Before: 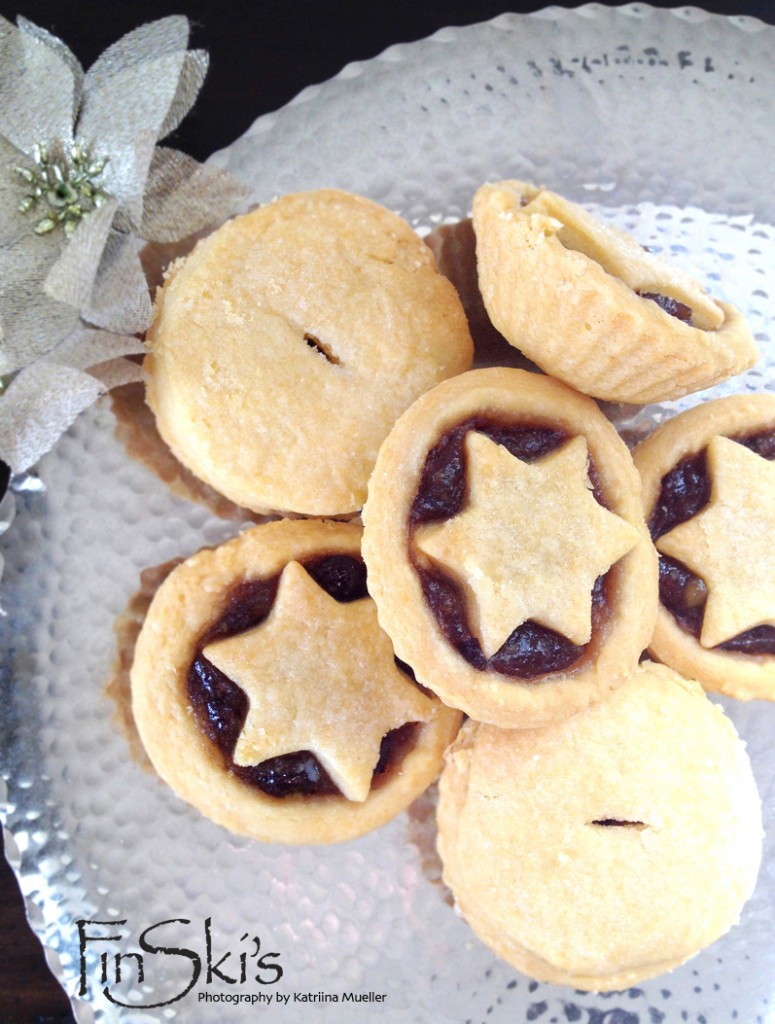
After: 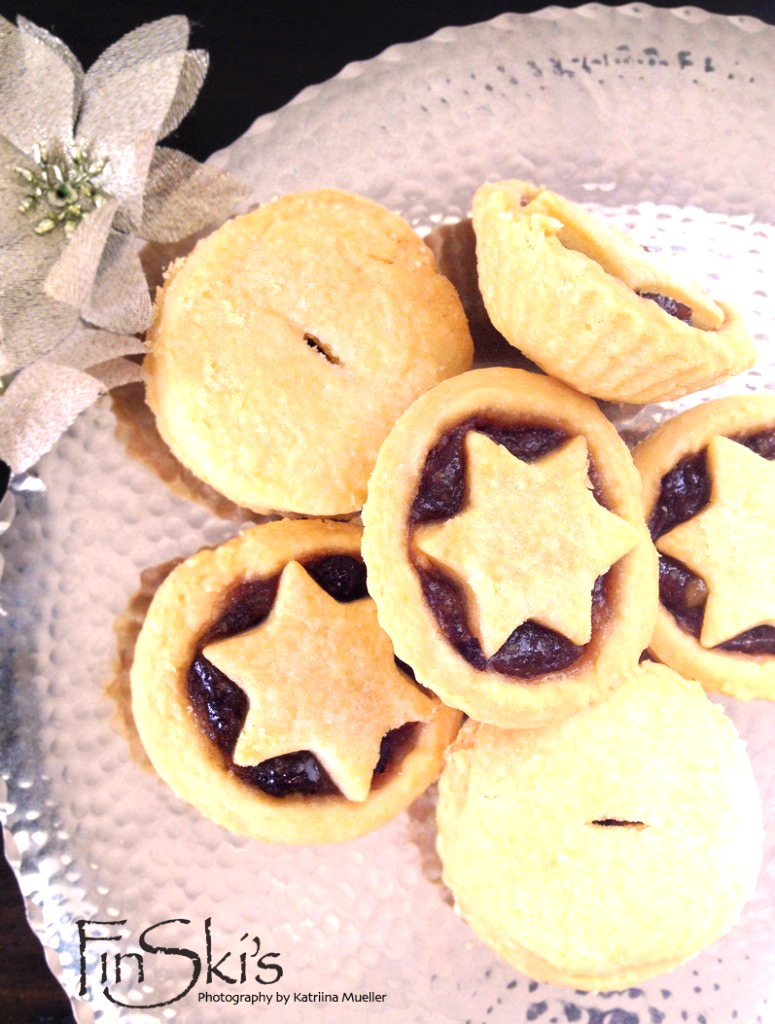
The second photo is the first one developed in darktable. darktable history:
tone equalizer: -8 EV -0.391 EV, -7 EV -0.418 EV, -6 EV -0.312 EV, -5 EV -0.236 EV, -3 EV 0.201 EV, -2 EV 0.335 EV, -1 EV 0.394 EV, +0 EV 0.392 EV
color correction: highlights a* 11.2, highlights b* 11.62
